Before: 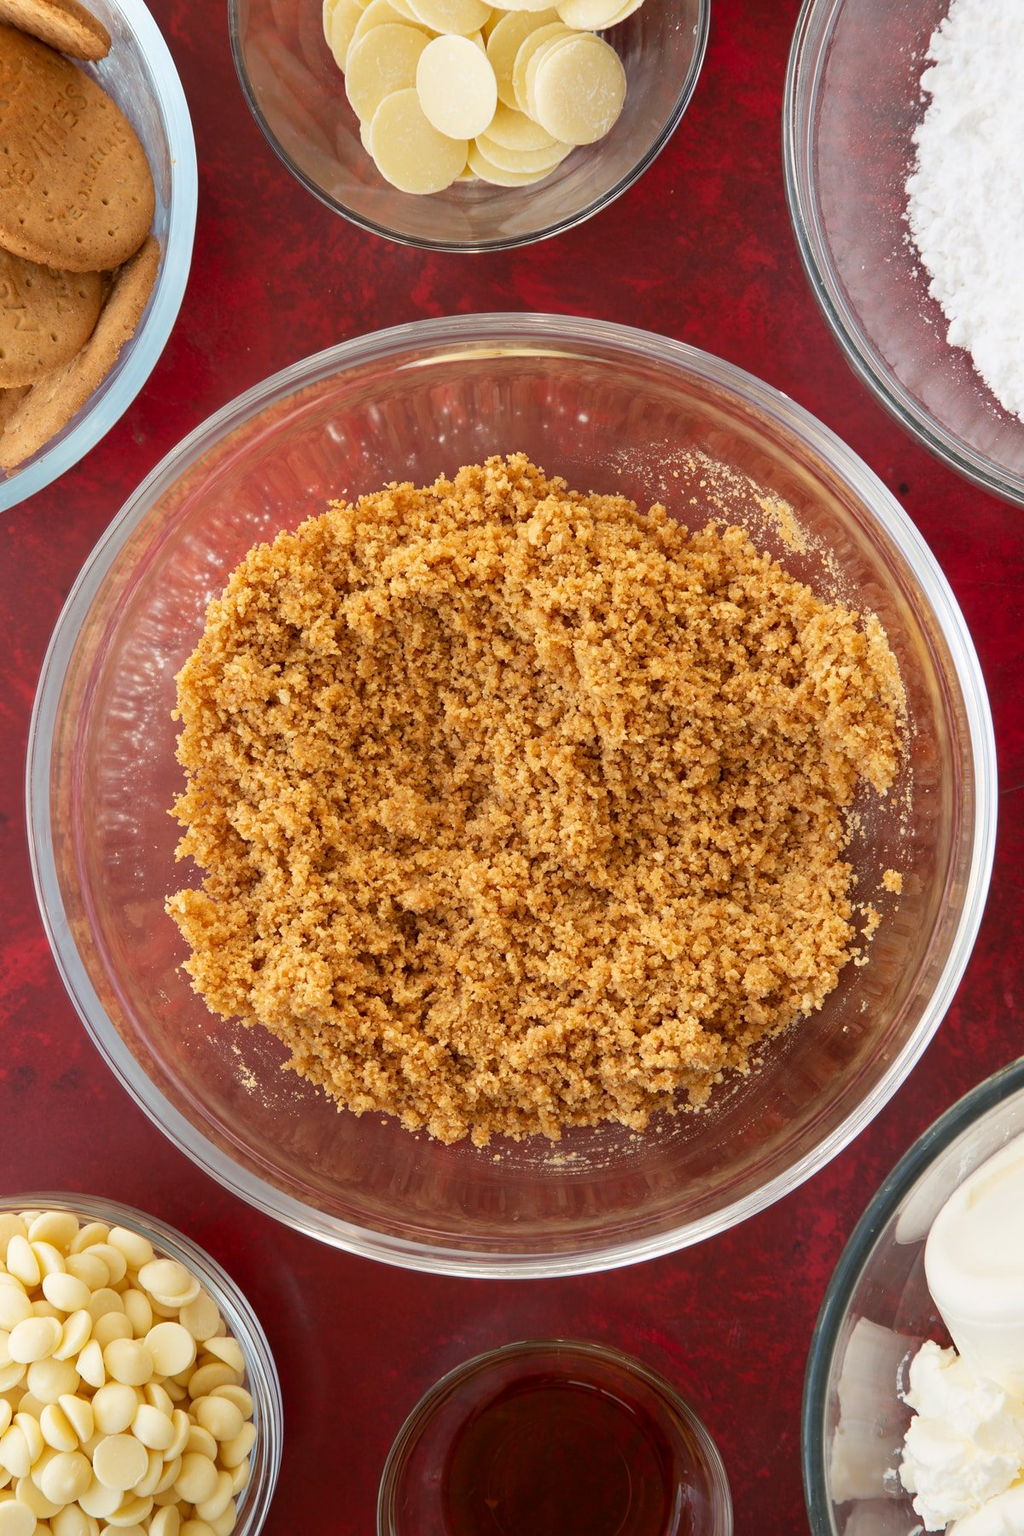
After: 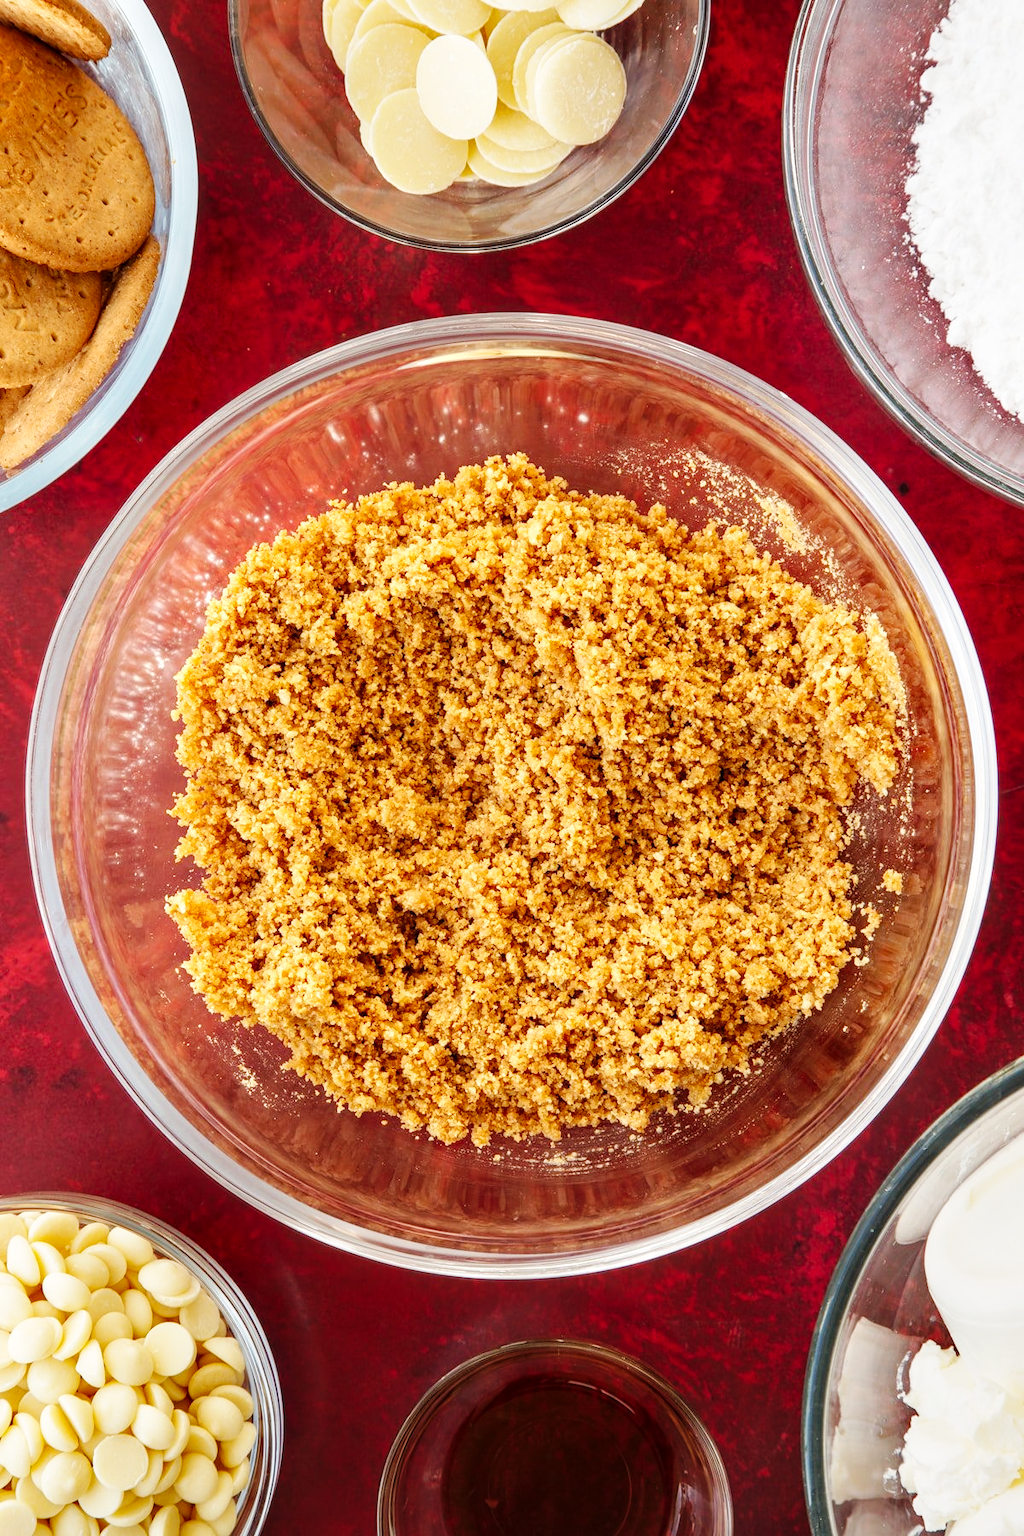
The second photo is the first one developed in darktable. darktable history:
local contrast: detail 130%
base curve: curves: ch0 [(0, 0) (0.032, 0.025) (0.121, 0.166) (0.206, 0.329) (0.605, 0.79) (1, 1)], preserve colors none
